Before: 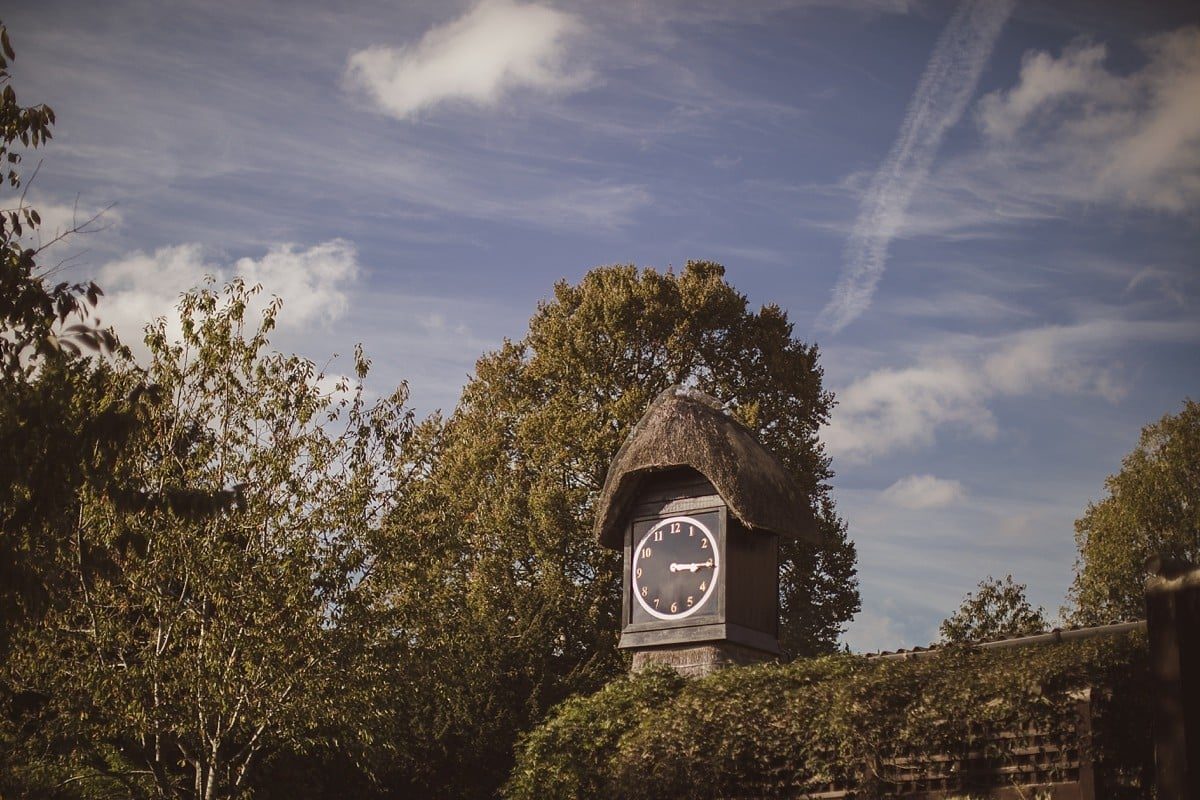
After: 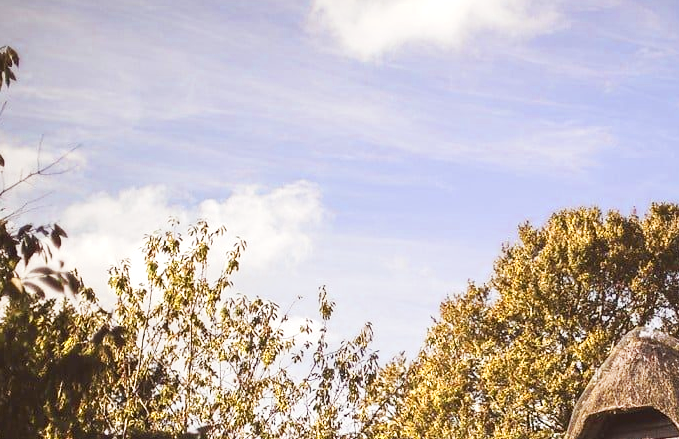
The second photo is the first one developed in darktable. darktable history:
exposure: black level correction 0, exposure 0.7 EV, compensate exposure bias true, compensate highlight preservation false
tone curve: curves: ch0 [(0, 0) (0.055, 0.057) (0.258, 0.307) (0.434, 0.543) (0.517, 0.657) (0.745, 0.874) (1, 1)]; ch1 [(0, 0) (0.346, 0.307) (0.418, 0.383) (0.46, 0.439) (0.482, 0.493) (0.502, 0.503) (0.517, 0.514) (0.55, 0.561) (0.588, 0.603) (0.646, 0.688) (1, 1)]; ch2 [(0, 0) (0.346, 0.34) (0.431, 0.45) (0.485, 0.499) (0.5, 0.503) (0.527, 0.525) (0.545, 0.562) (0.679, 0.706) (1, 1)], preserve colors none
crop and rotate: left 3.04%, top 7.424%, right 40.357%, bottom 37.695%
color zones: curves: ch0 [(0, 0.485) (0.178, 0.476) (0.261, 0.623) (0.411, 0.403) (0.708, 0.603) (0.934, 0.412)]; ch1 [(0.003, 0.485) (0.149, 0.496) (0.229, 0.584) (0.326, 0.551) (0.484, 0.262) (0.757, 0.643)]
